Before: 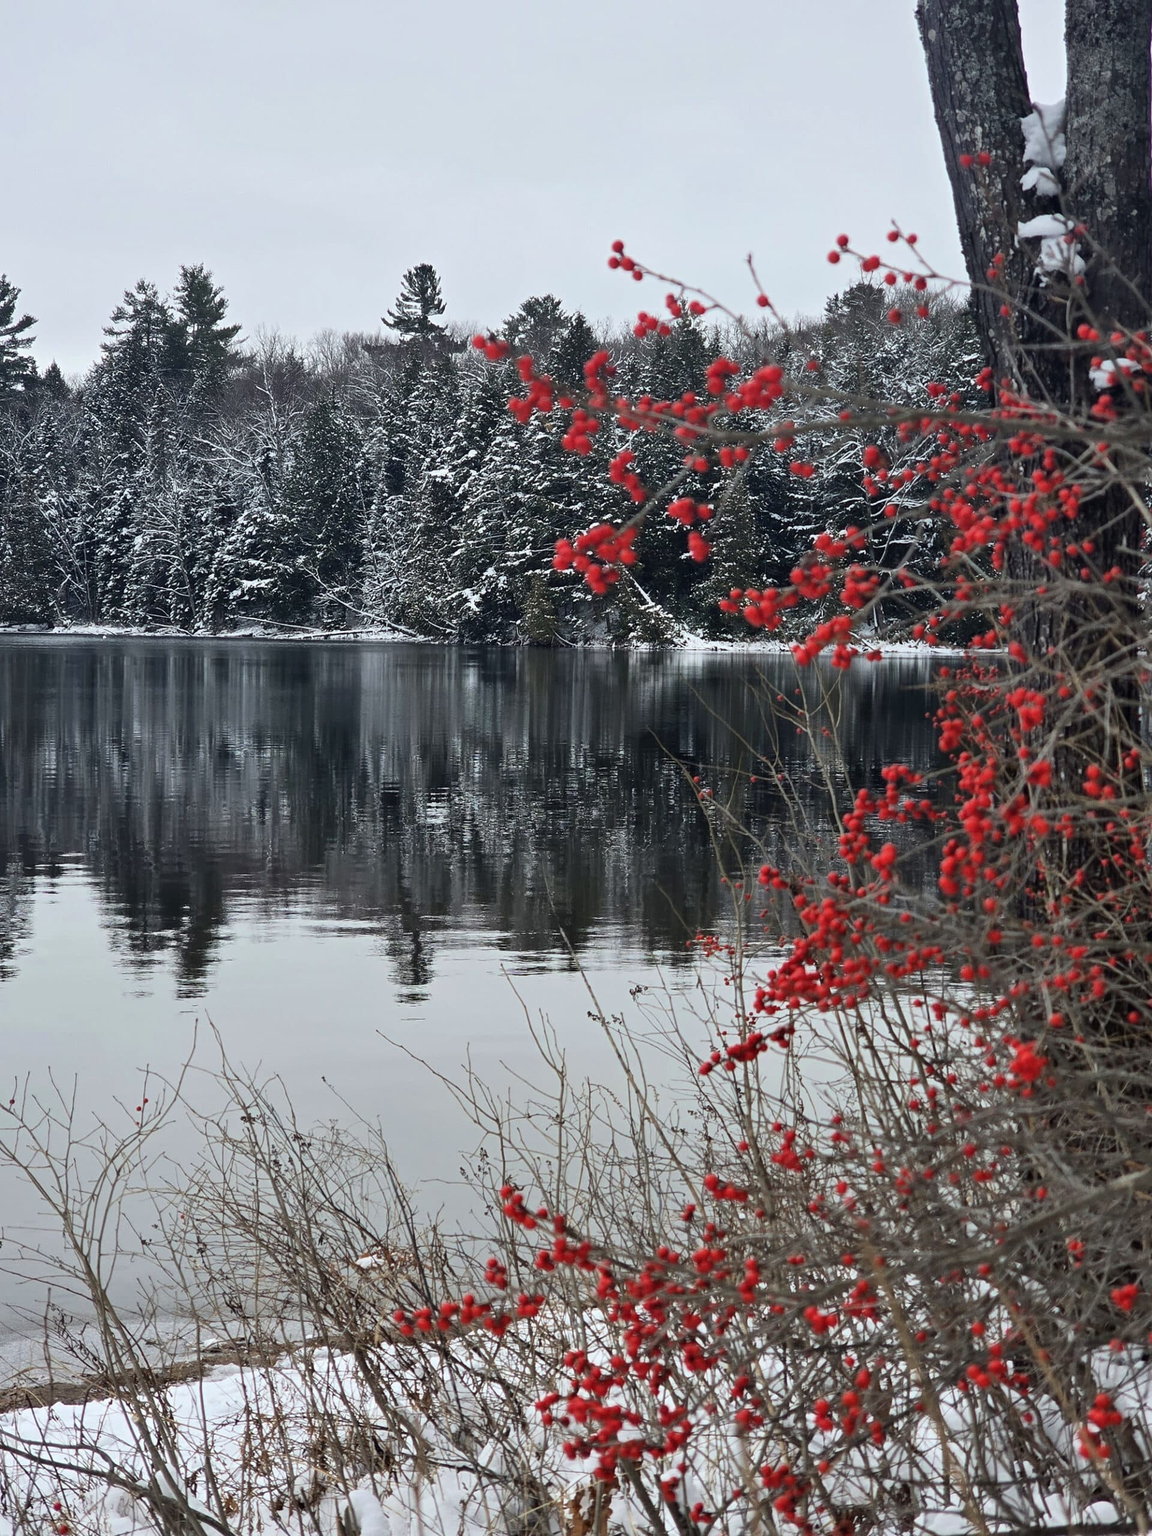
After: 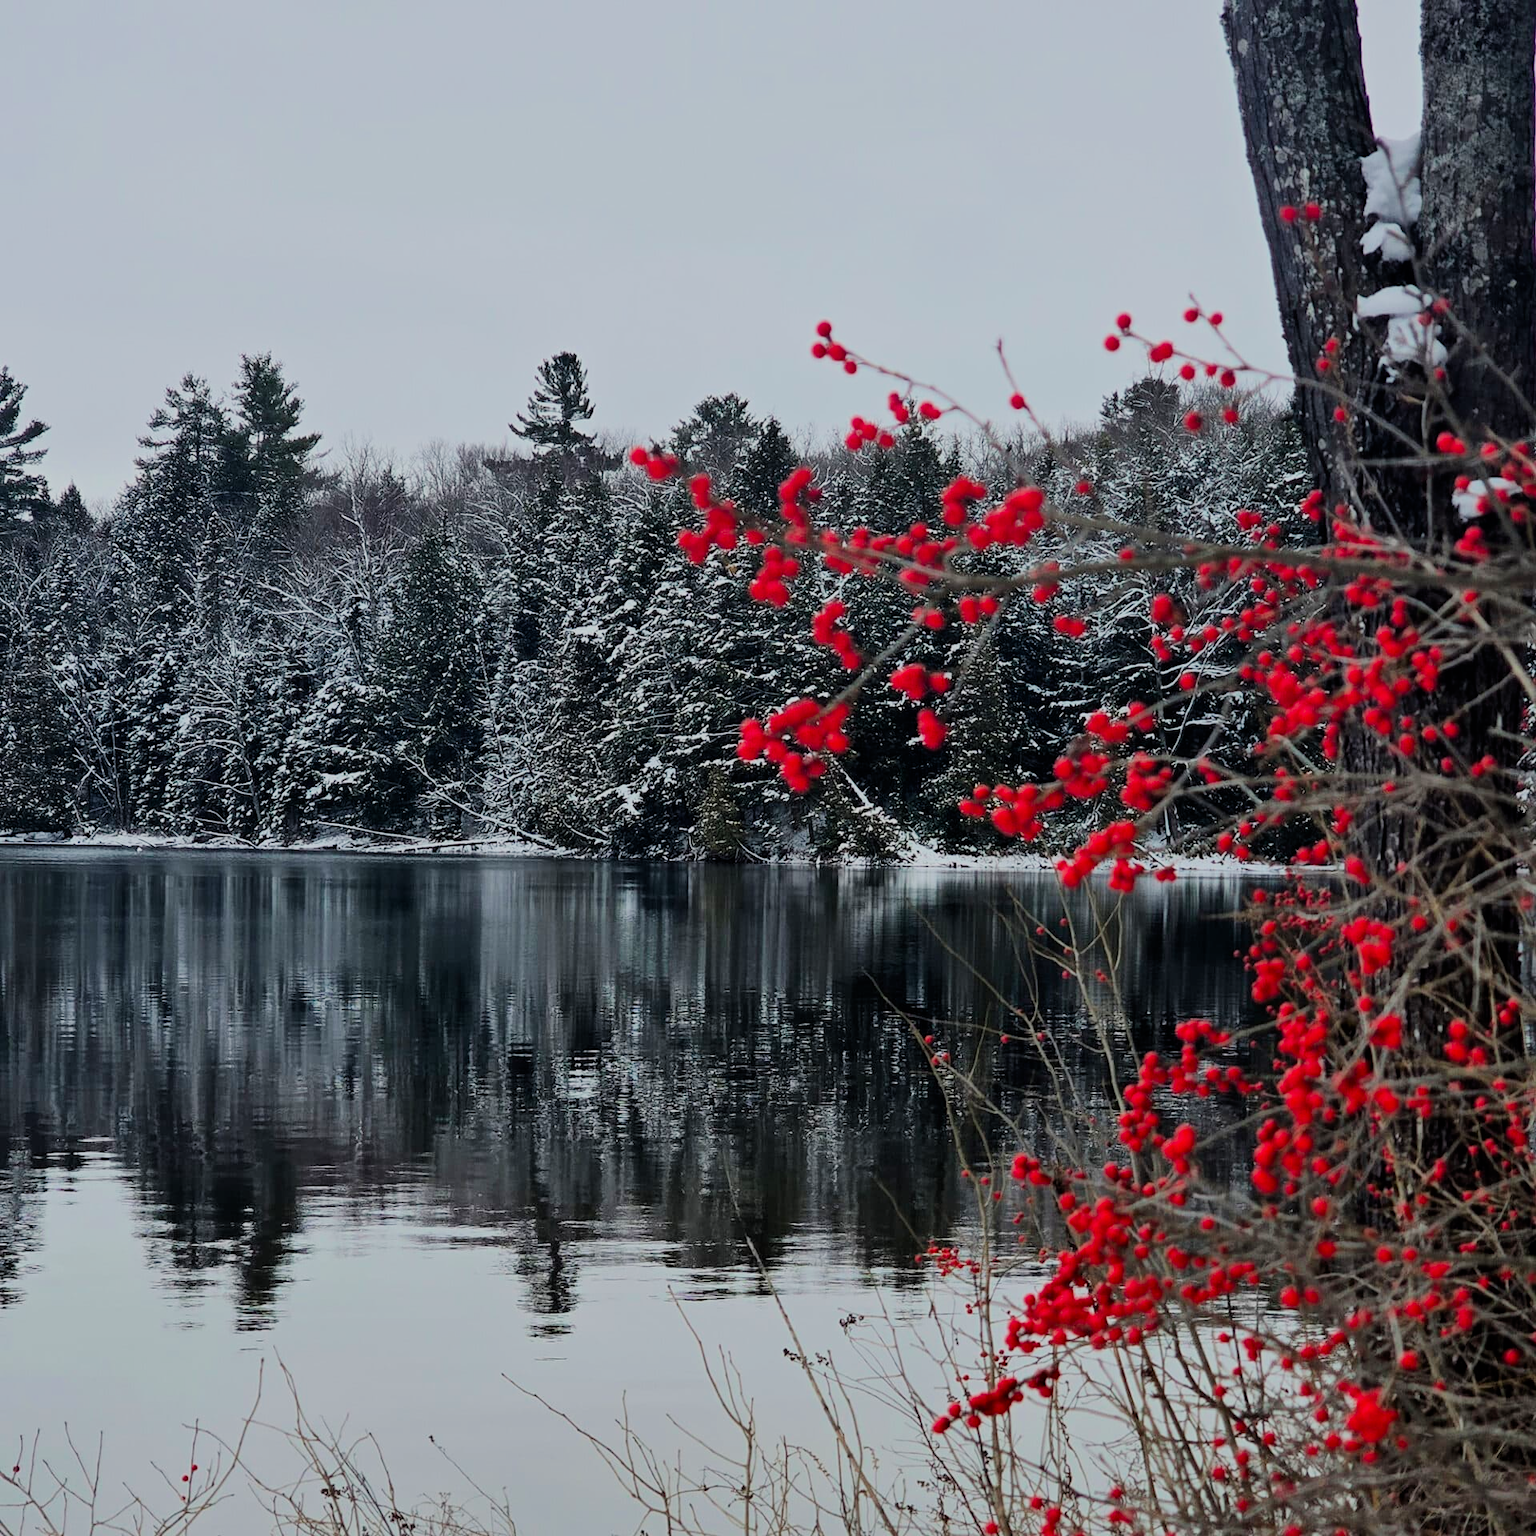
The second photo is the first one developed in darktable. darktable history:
crop: bottom 24.984%
contrast brightness saturation: contrast 0.085, saturation 0.268
filmic rgb: black relative exposure -6.85 EV, white relative exposure 5.9 EV, threshold 5.99 EV, hardness 2.72, iterations of high-quality reconstruction 0, enable highlight reconstruction true
